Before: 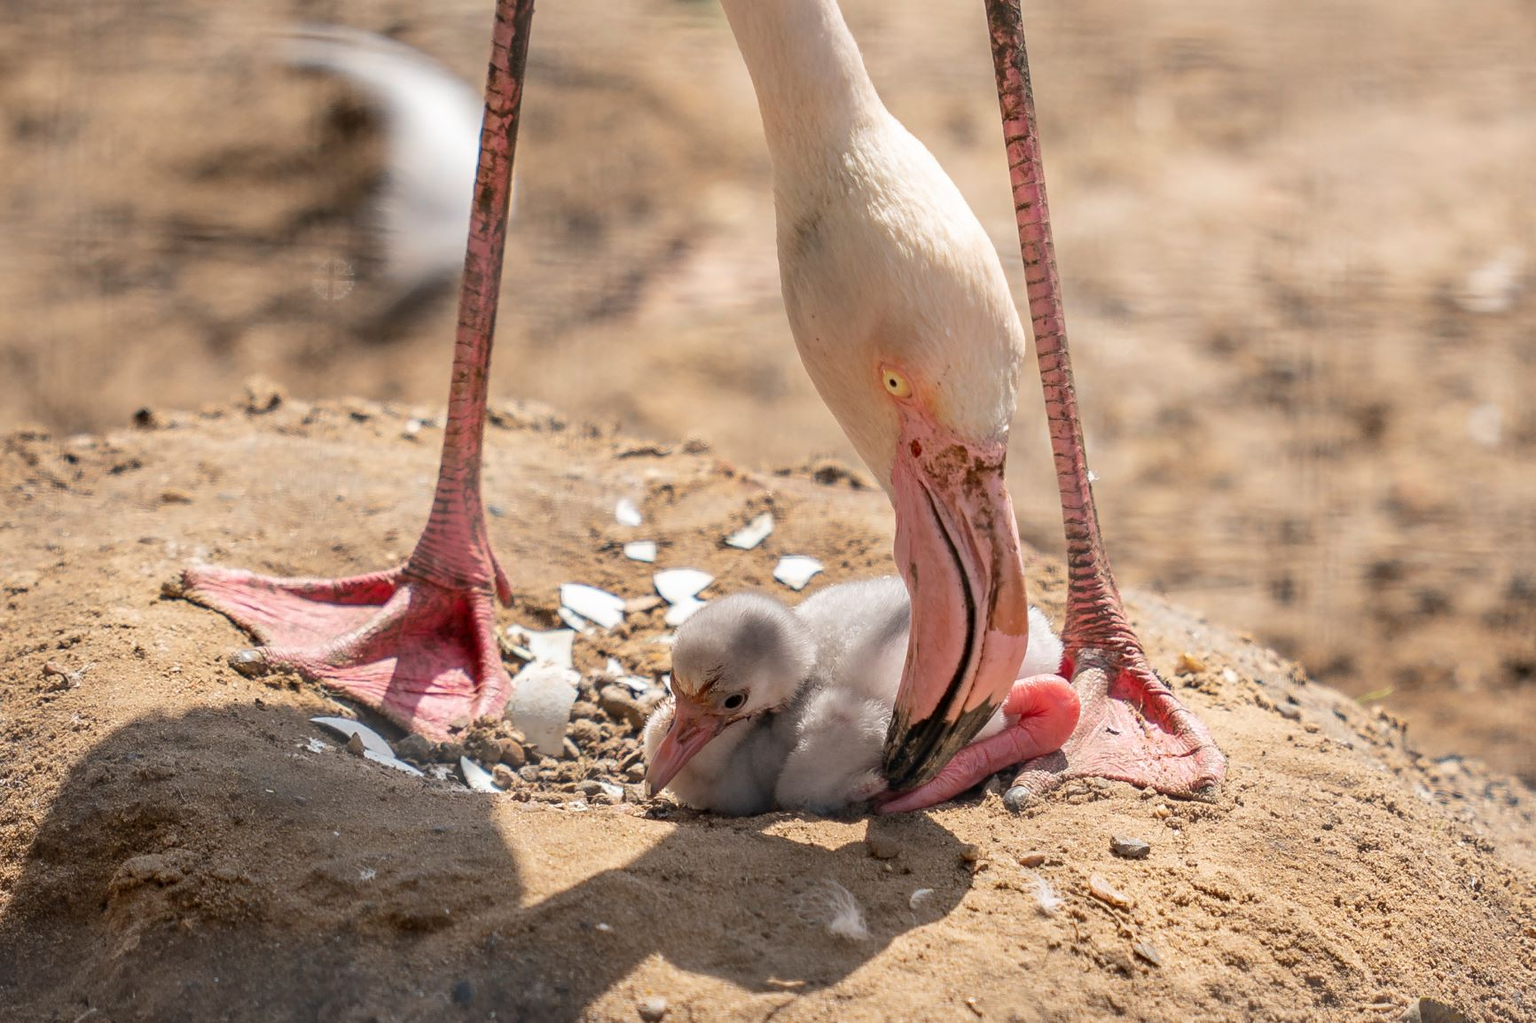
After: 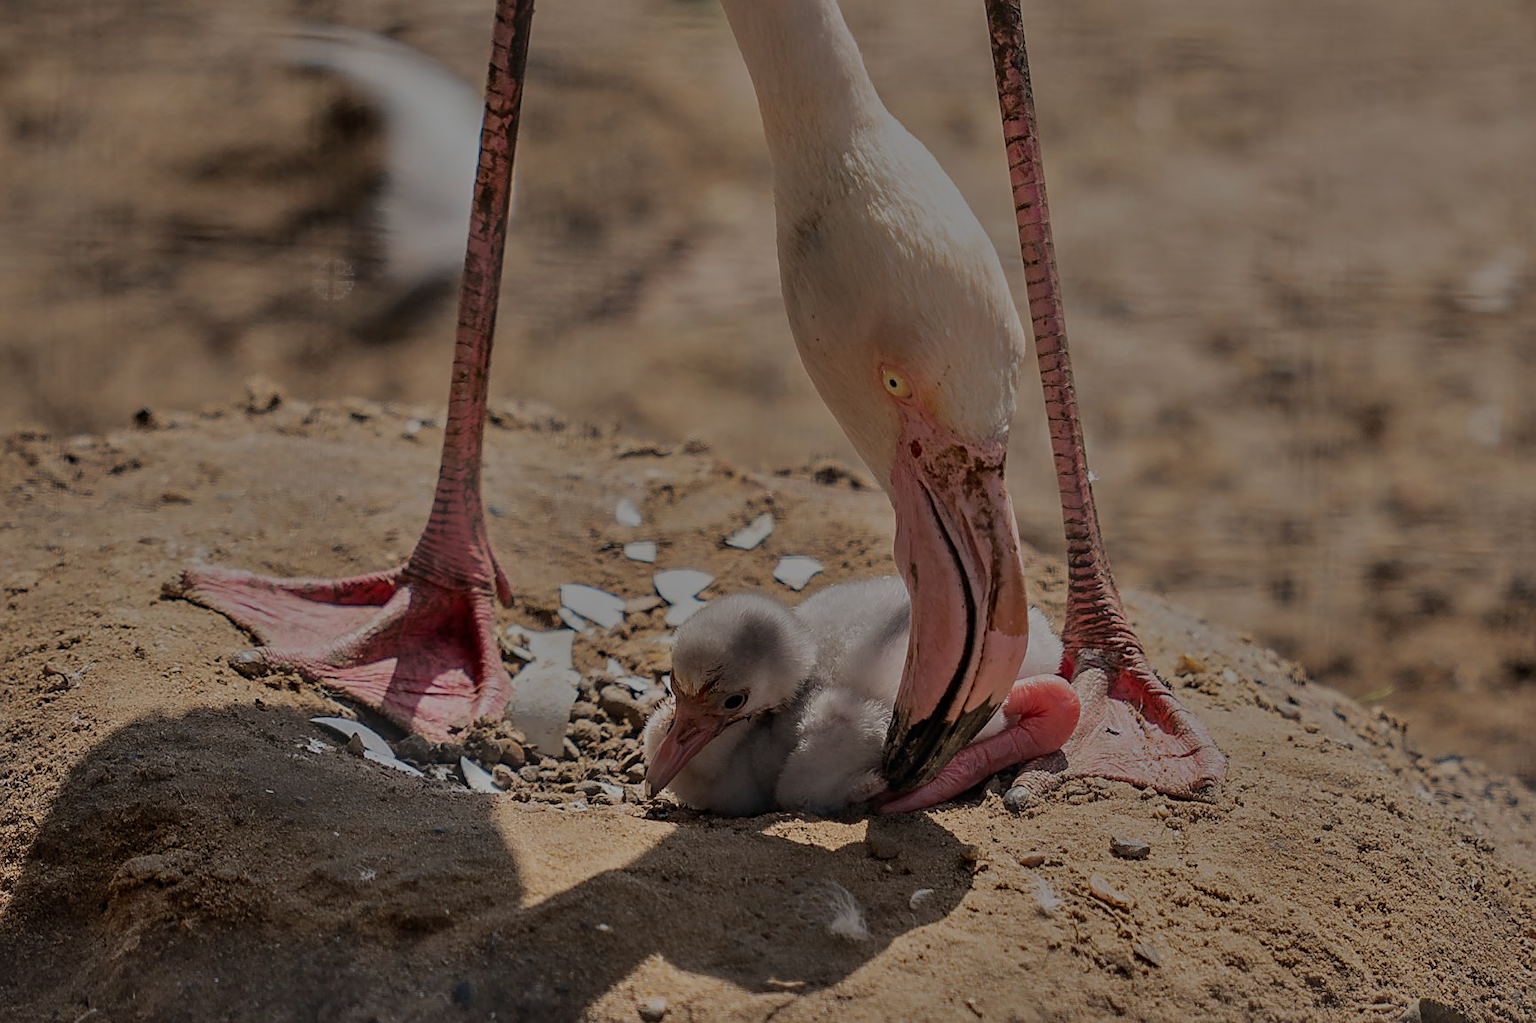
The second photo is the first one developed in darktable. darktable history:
shadows and highlights: low approximation 0.01, soften with gaussian
sharpen: on, module defaults
tone equalizer: -8 EV -2 EV, -7 EV -2 EV, -6 EV -2 EV, -5 EV -2 EV, -4 EV -2 EV, -3 EV -2 EV, -2 EV -2 EV, -1 EV -1.63 EV, +0 EV -2 EV
